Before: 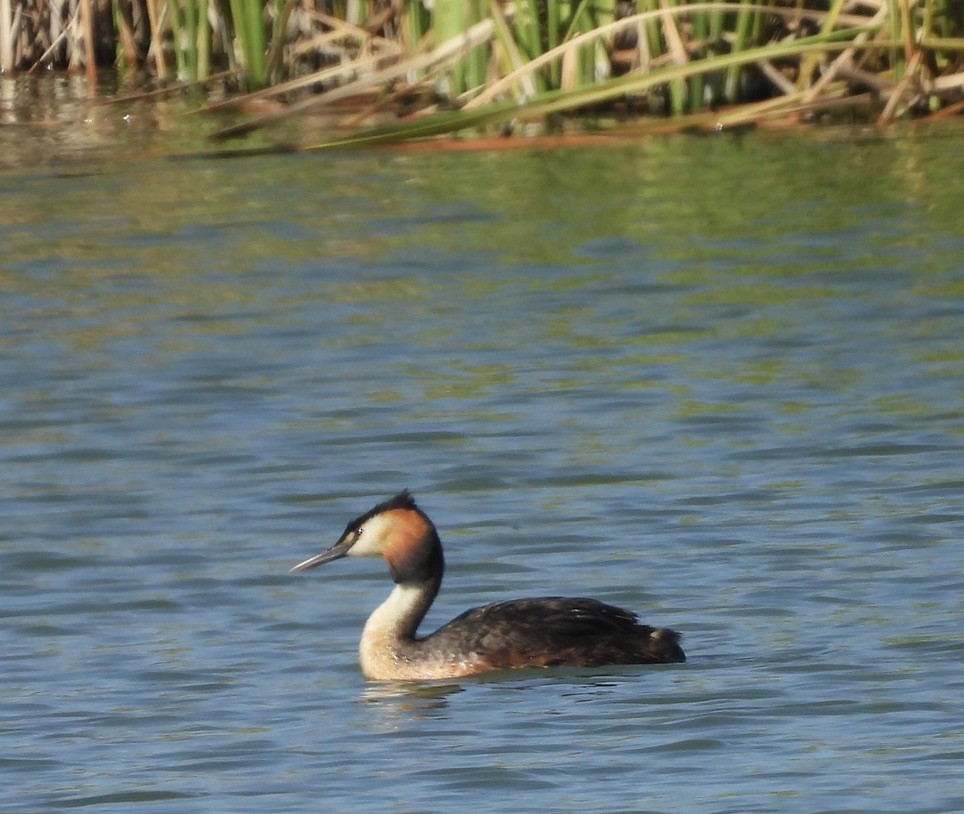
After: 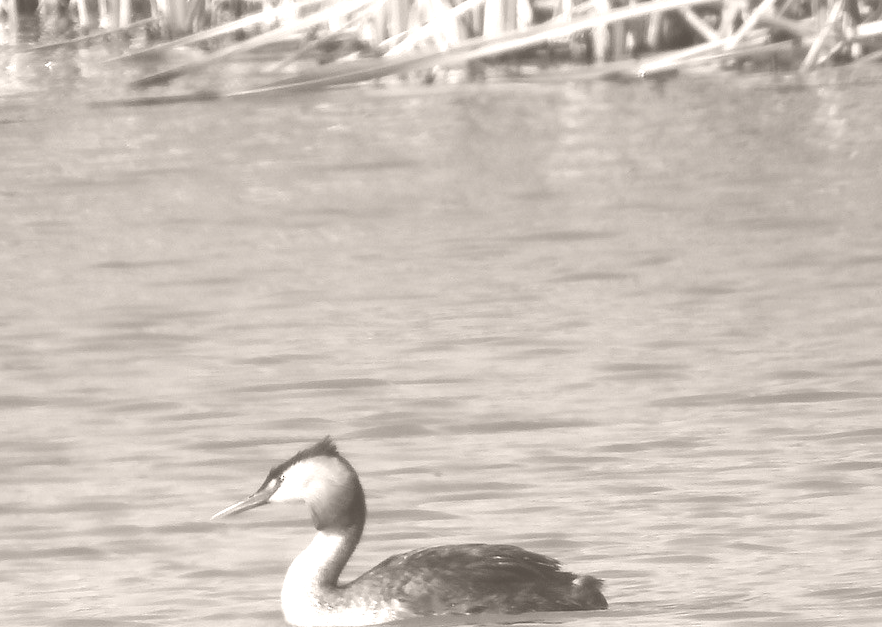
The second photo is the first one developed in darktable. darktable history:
crop: left 8.155%, top 6.611%, bottom 15.385%
colorize: hue 34.49°, saturation 35.33%, source mix 100%, lightness 55%, version 1
